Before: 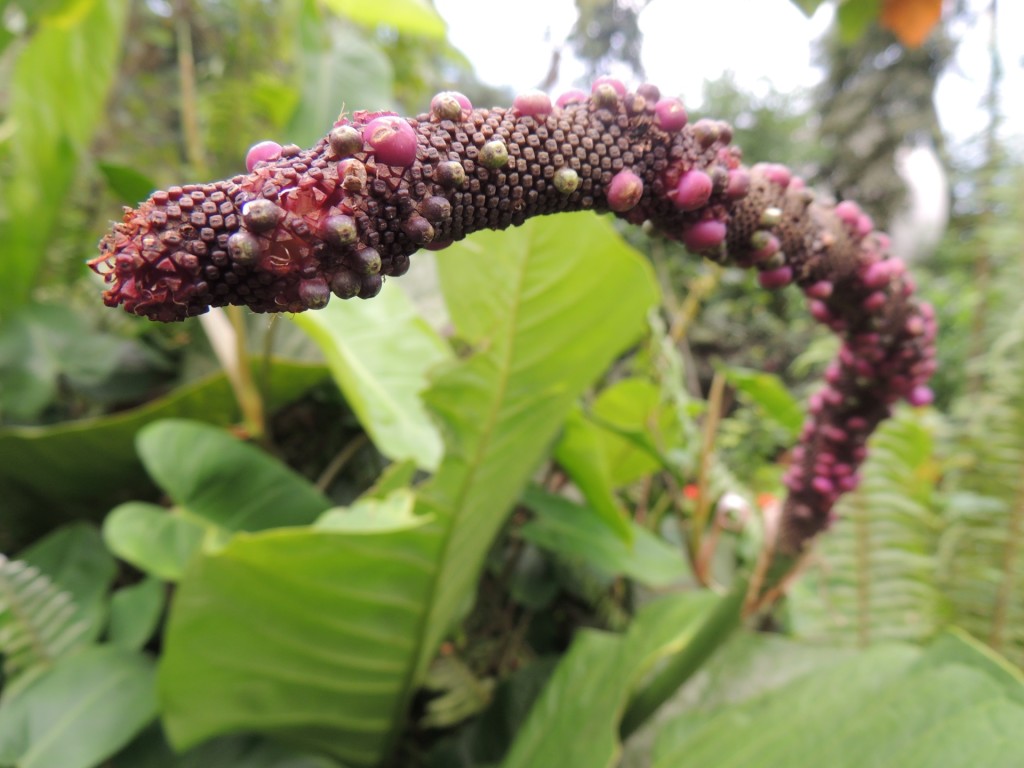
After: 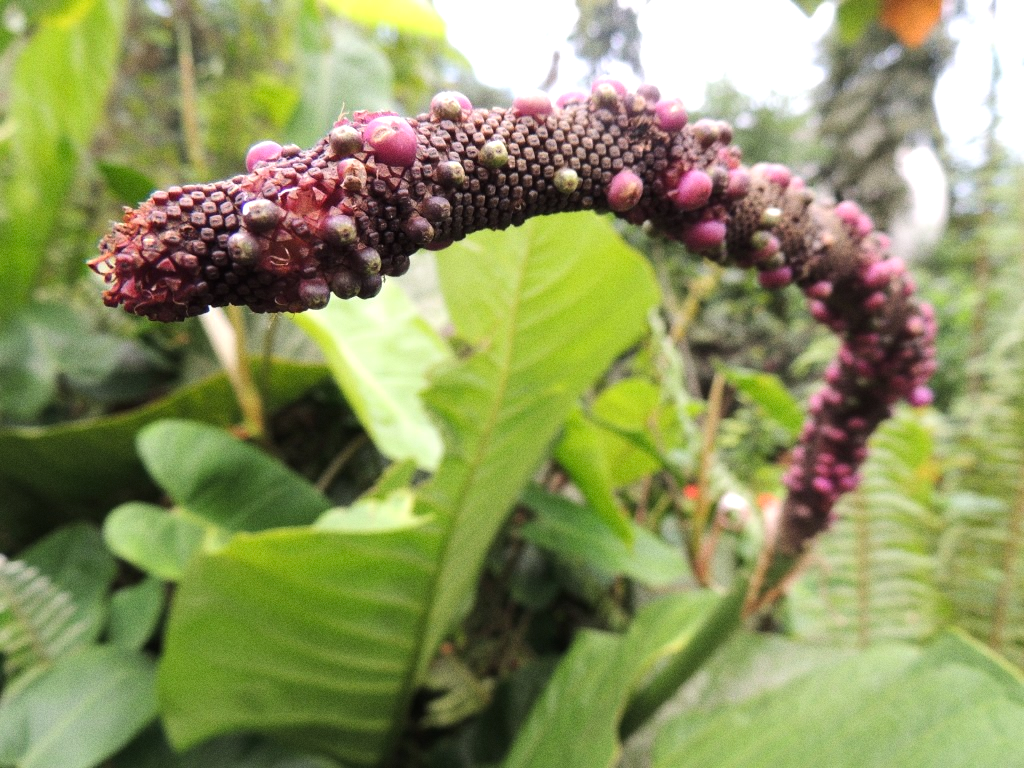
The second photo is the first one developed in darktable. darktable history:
grain: coarseness 3.21 ISO
tone equalizer: -8 EV -0.417 EV, -7 EV -0.389 EV, -6 EV -0.333 EV, -5 EV -0.222 EV, -3 EV 0.222 EV, -2 EV 0.333 EV, -1 EV 0.389 EV, +0 EV 0.417 EV, edges refinement/feathering 500, mask exposure compensation -1.57 EV, preserve details no
